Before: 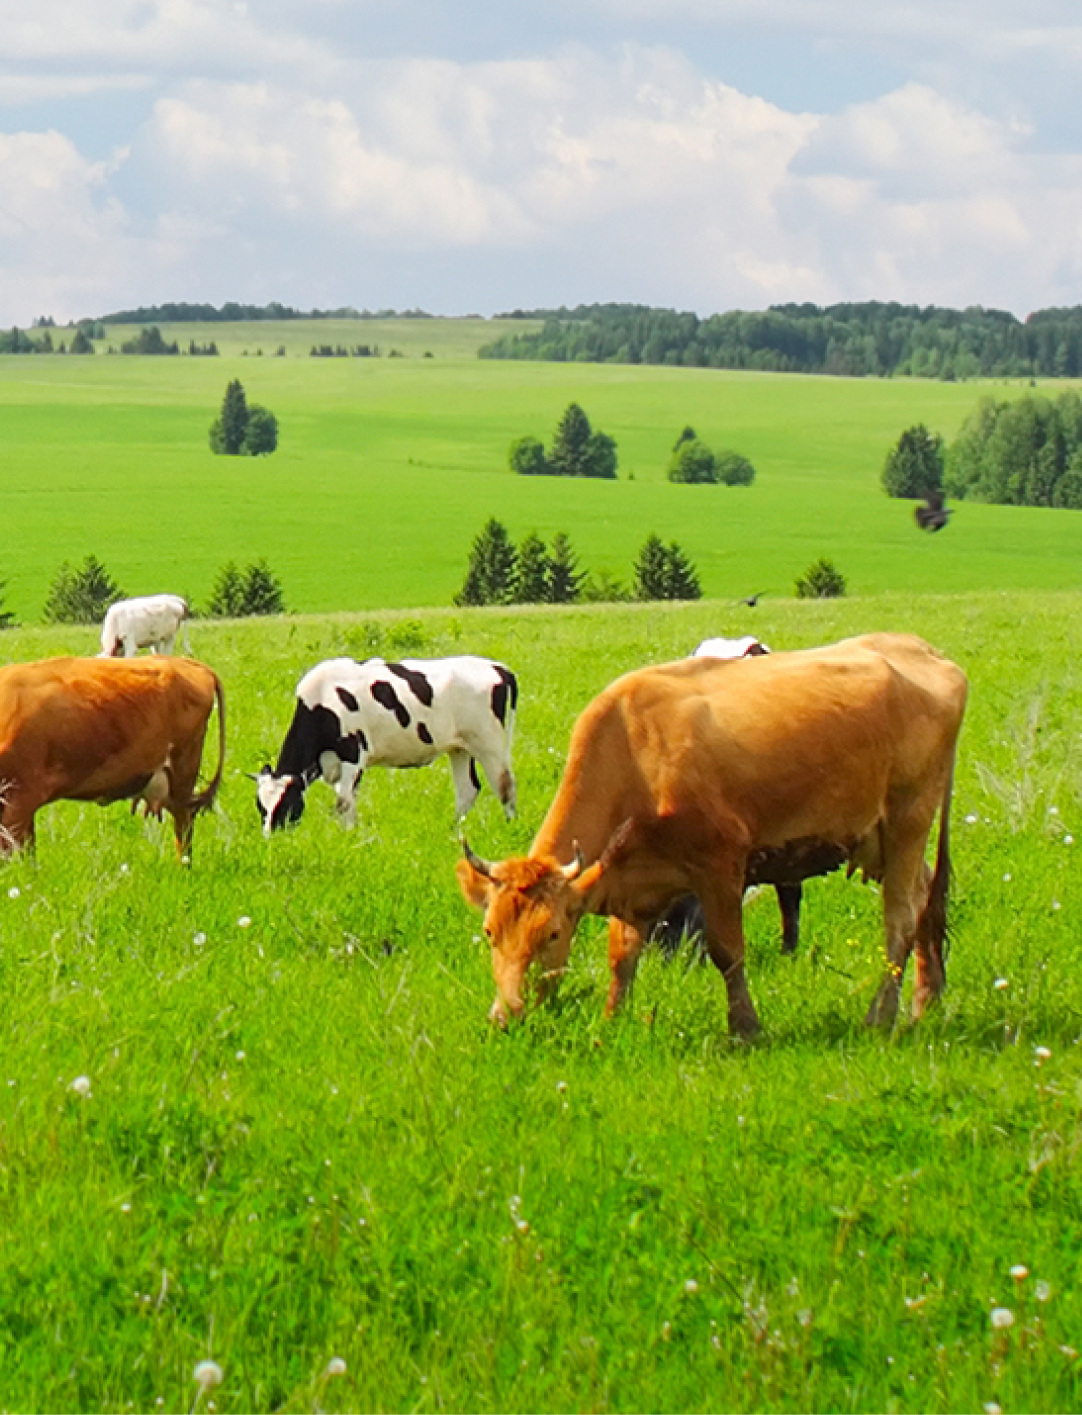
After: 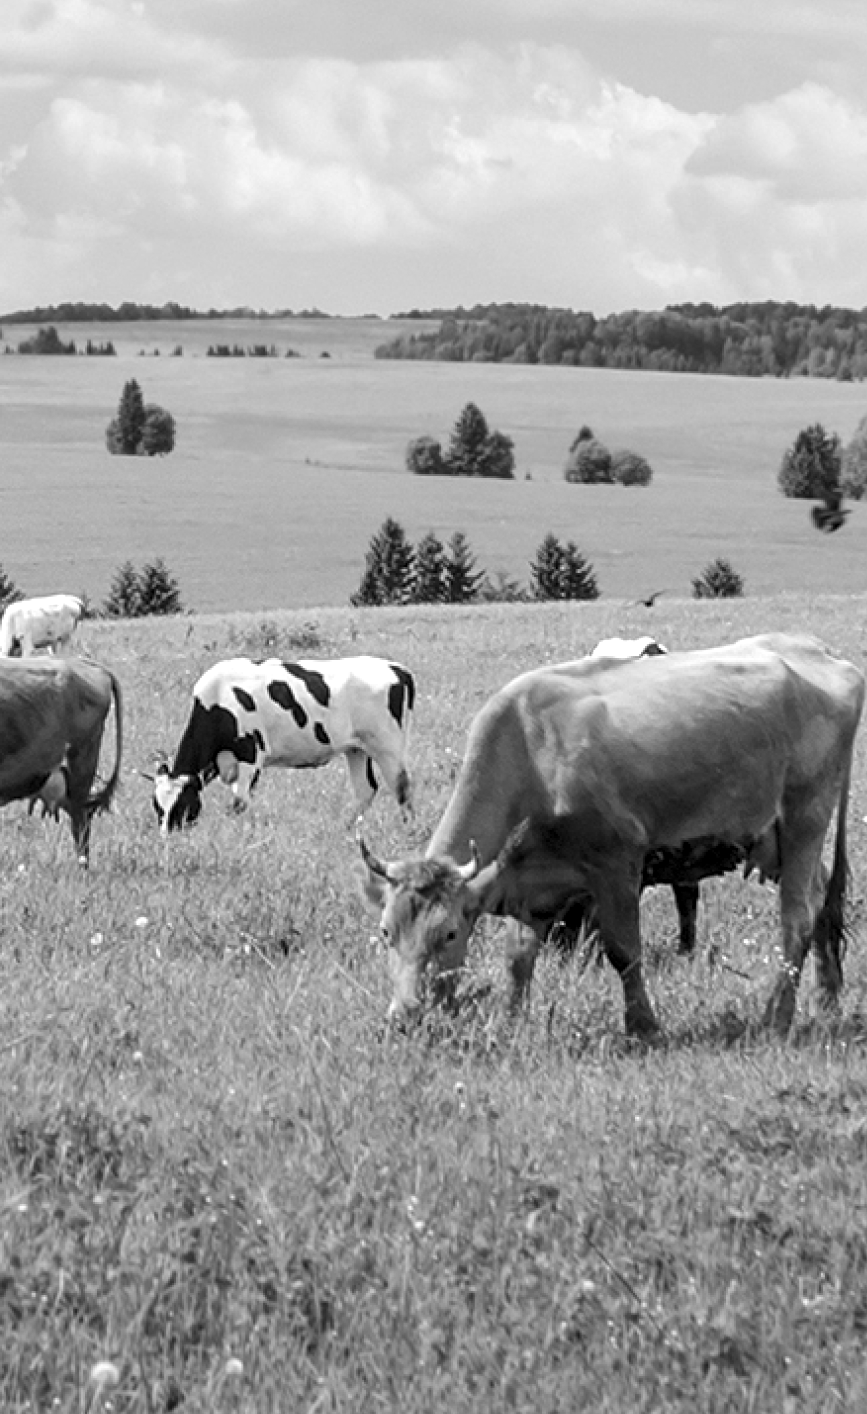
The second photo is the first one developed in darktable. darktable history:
color contrast: blue-yellow contrast 0.7
exposure: black level correction 0, compensate exposure bias true, compensate highlight preservation false
crop and rotate: left 9.597%, right 10.195%
monochrome: on, module defaults
local contrast: highlights 59%, detail 145%
